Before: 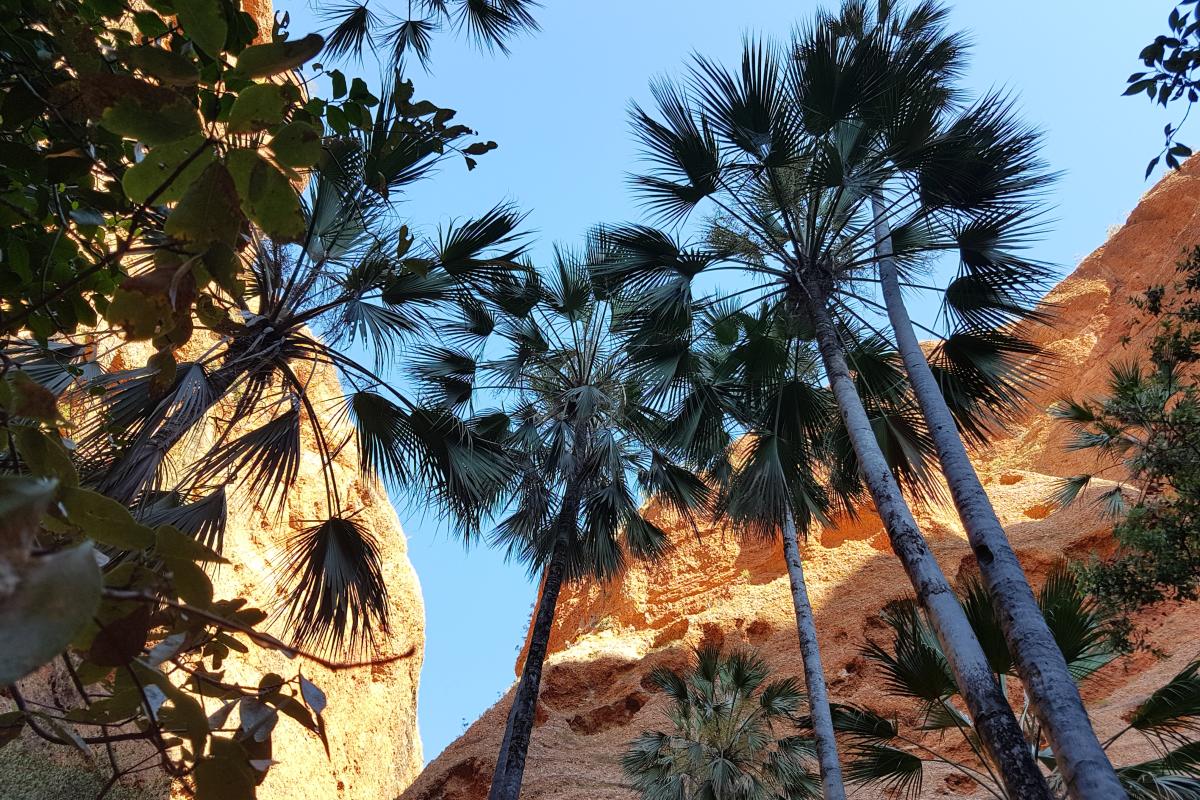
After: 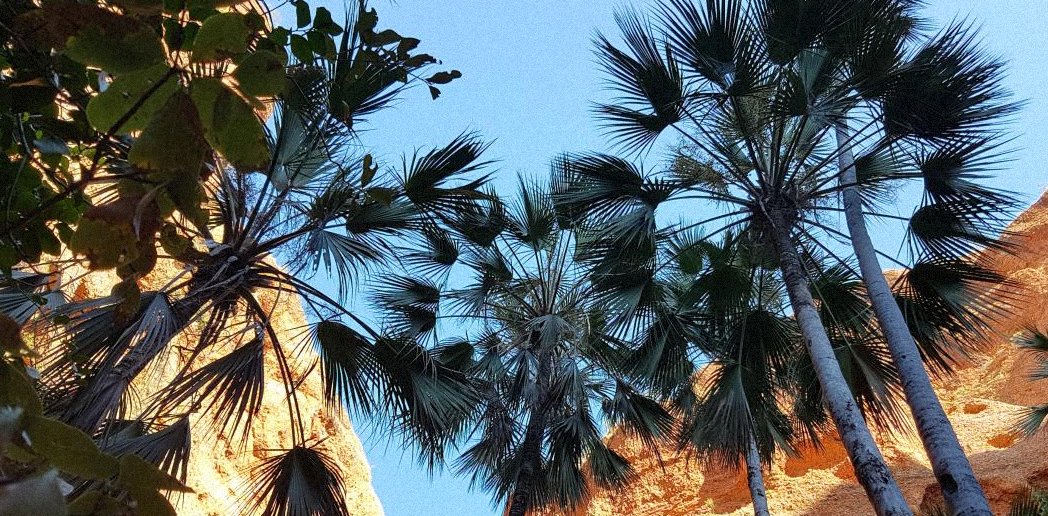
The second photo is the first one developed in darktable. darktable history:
crop: left 3.015%, top 8.969%, right 9.647%, bottom 26.457%
grain: mid-tones bias 0%
